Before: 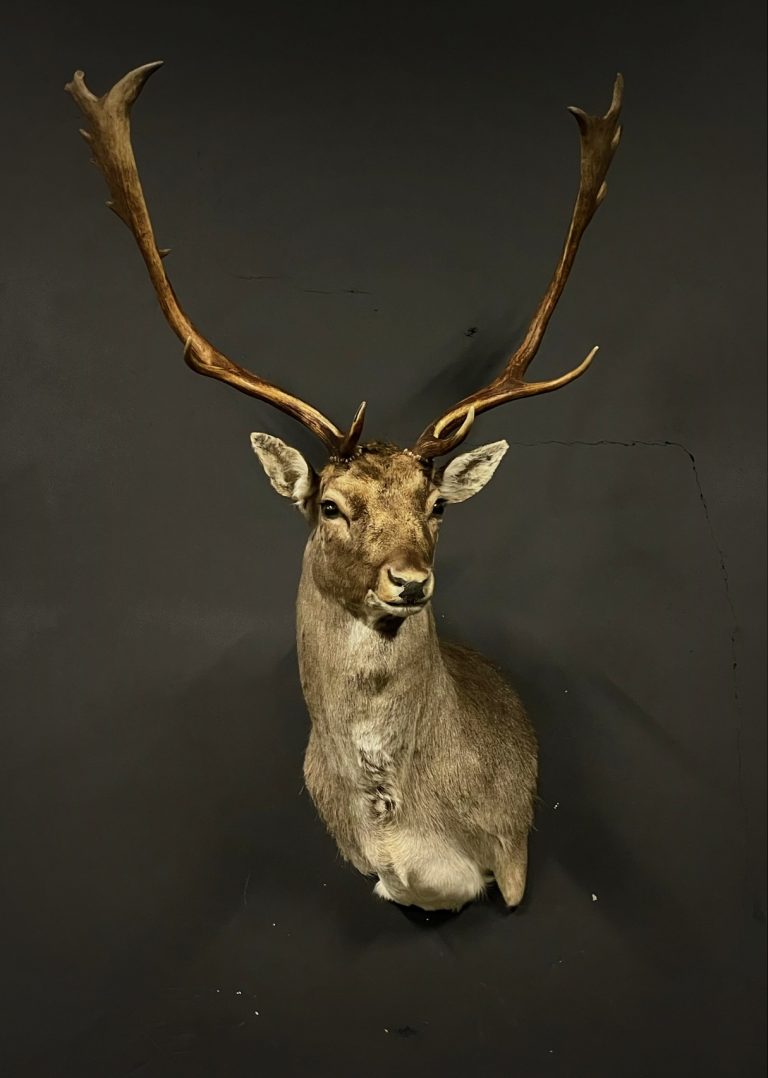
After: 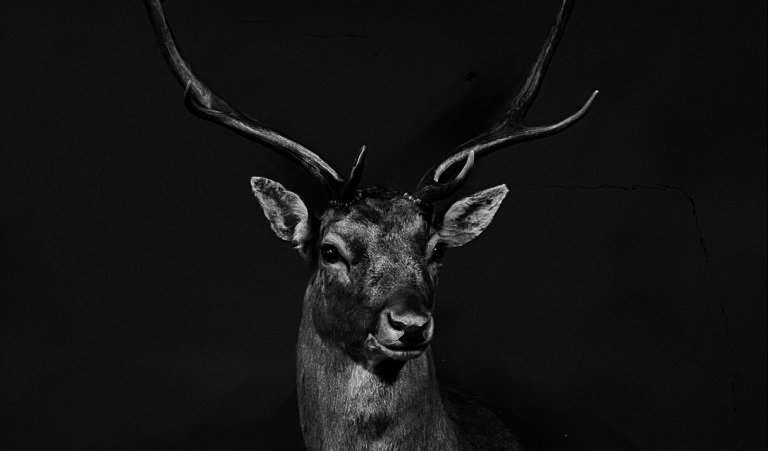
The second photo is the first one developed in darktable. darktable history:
contrast brightness saturation: contrast -0.03, brightness -0.59, saturation -1
color balance rgb: perceptual saturation grading › global saturation 35%, perceptual saturation grading › highlights -25%, perceptual saturation grading › shadows 50%
crop and rotate: top 23.84%, bottom 34.294%
exposure: compensate highlight preservation false
grain: coarseness 3.21 ISO
